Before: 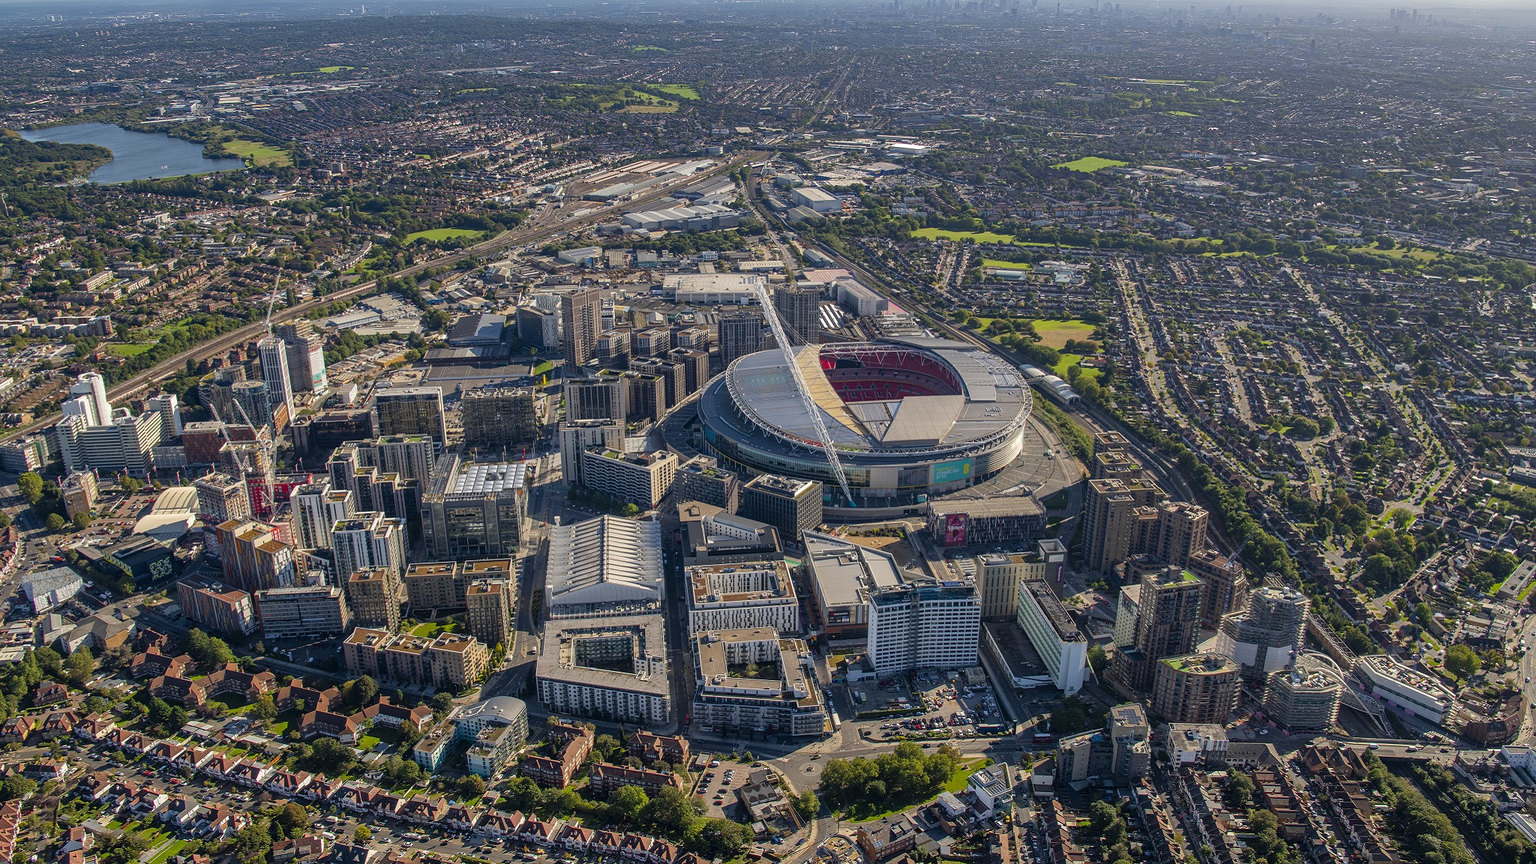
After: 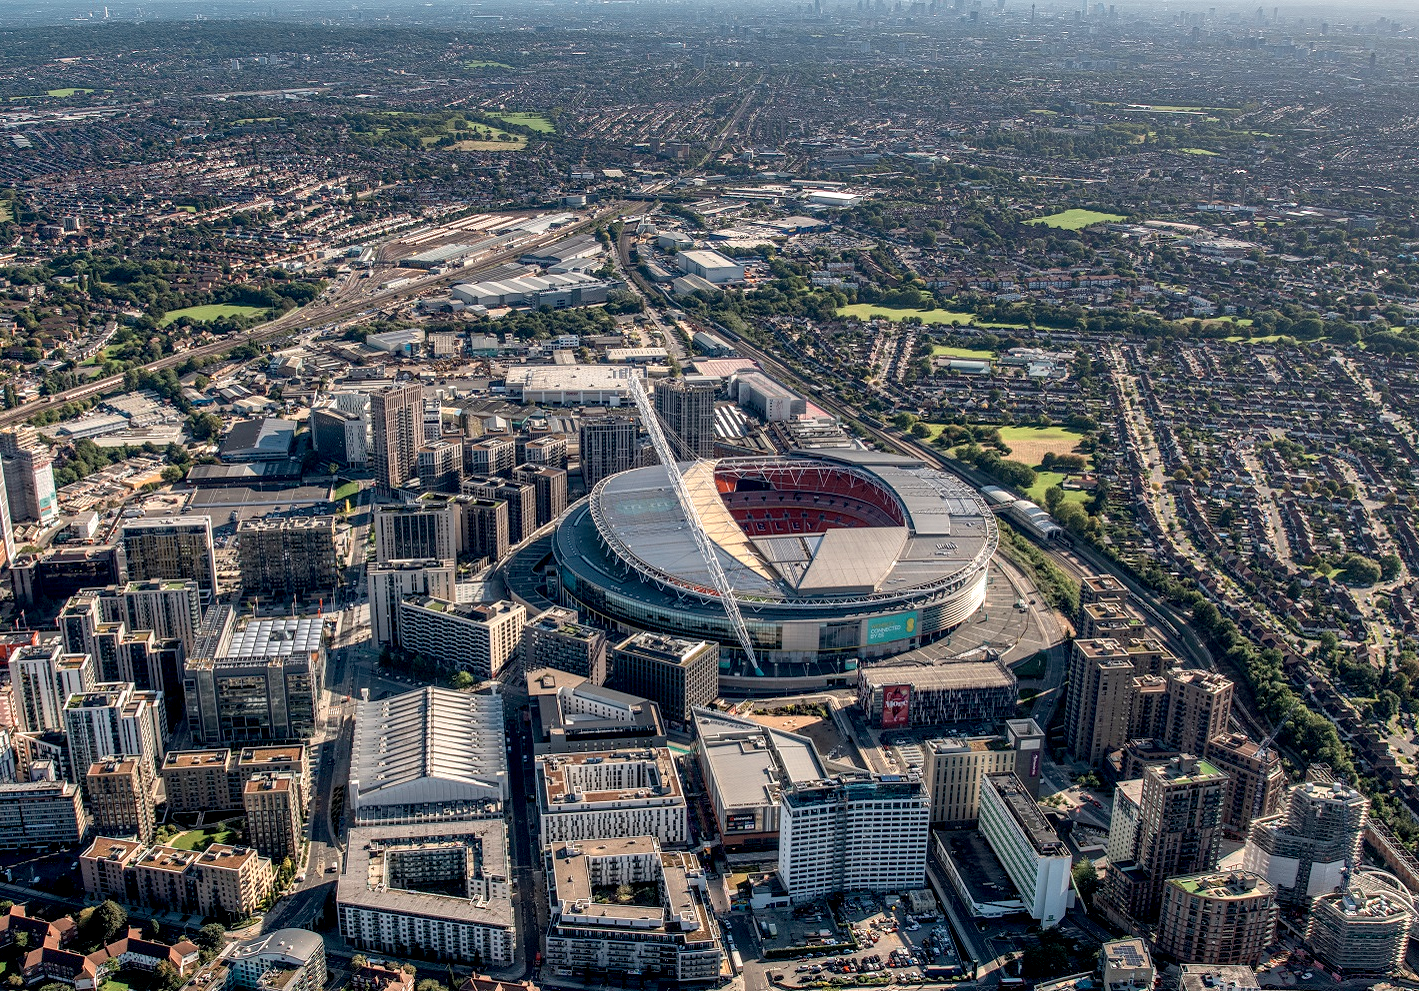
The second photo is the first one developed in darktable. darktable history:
local contrast: on, module defaults
color zones: curves: ch0 [(0.018, 0.548) (0.197, 0.654) (0.425, 0.447) (0.605, 0.658) (0.732, 0.579)]; ch1 [(0.105, 0.531) (0.224, 0.531) (0.386, 0.39) (0.618, 0.456) (0.732, 0.456) (0.956, 0.421)]; ch2 [(0.039, 0.583) (0.215, 0.465) (0.399, 0.544) (0.465, 0.548) (0.614, 0.447) (0.724, 0.43) (0.882, 0.623) (0.956, 0.632)]
exposure: black level correction 0.007, exposure 0.159 EV, compensate highlight preservation false
color balance: input saturation 80.07%
crop: left 18.479%, right 12.2%, bottom 13.971%
